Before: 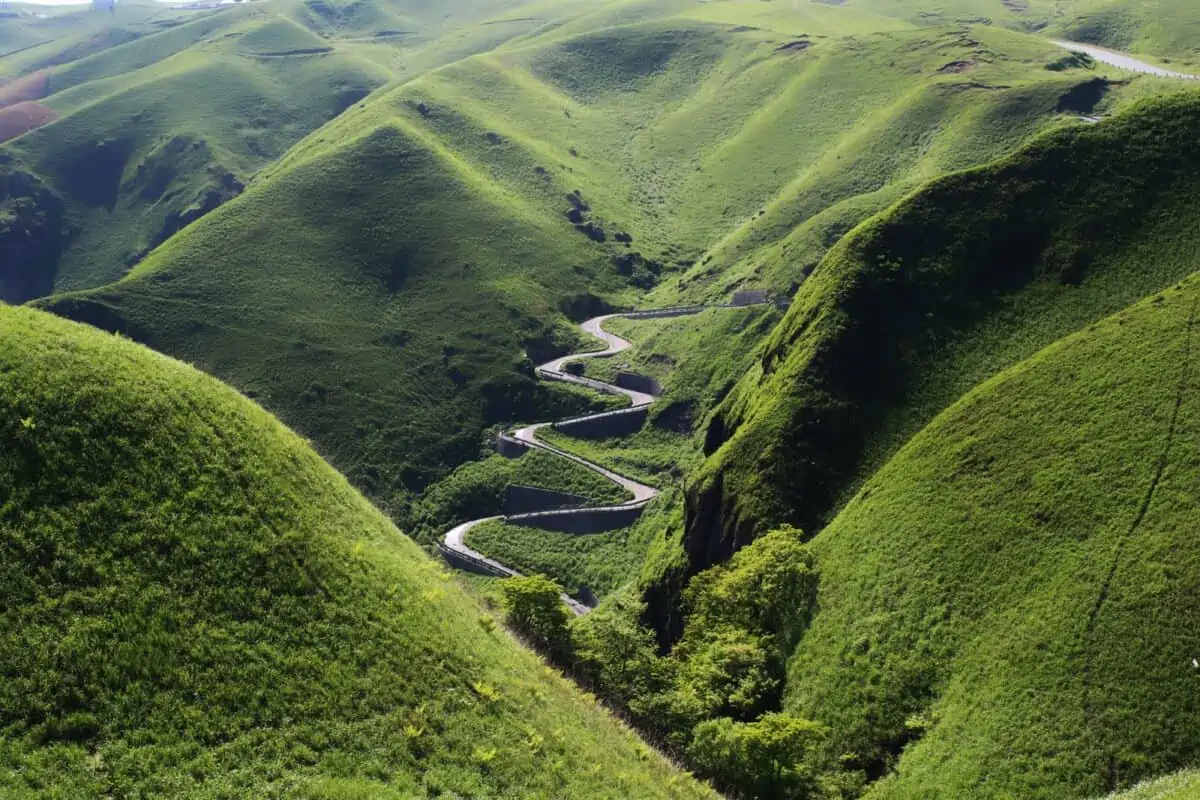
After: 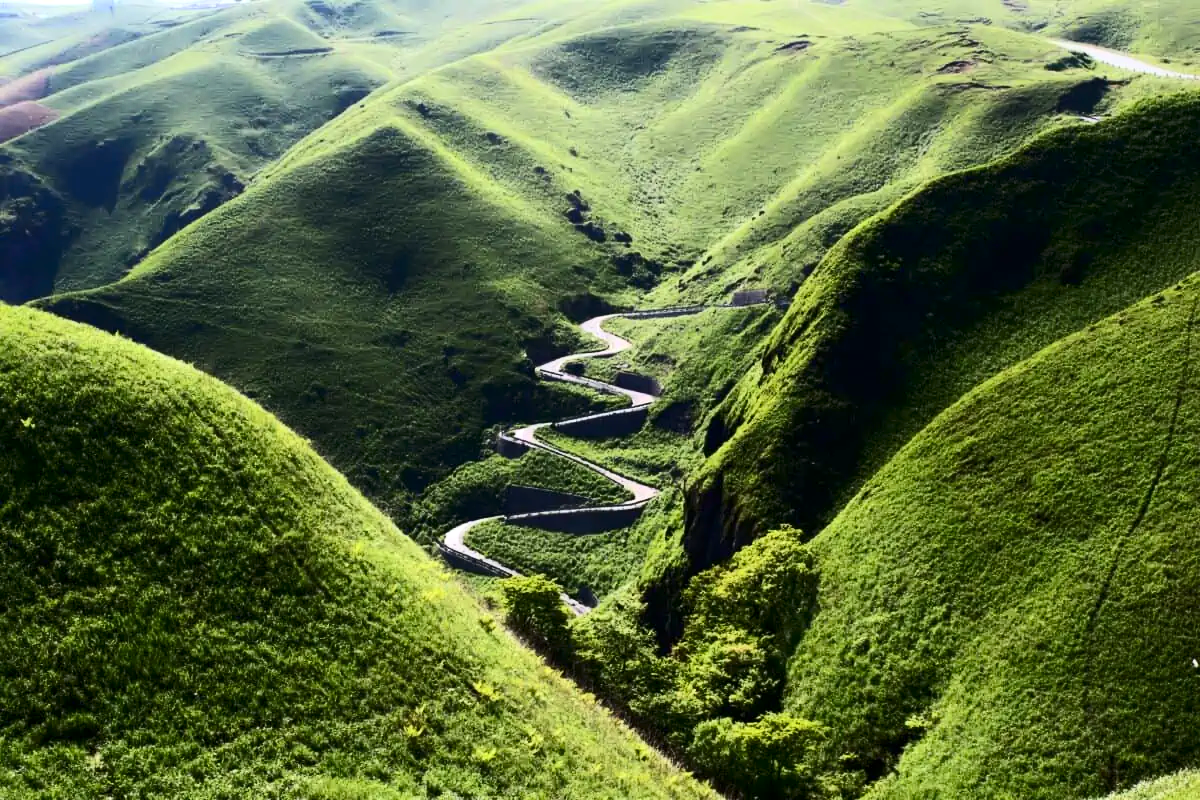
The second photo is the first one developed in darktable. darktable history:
local contrast: highlights 100%, shadows 100%, detail 120%, midtone range 0.2
contrast brightness saturation: contrast 0.4, brightness 0.1, saturation 0.21
